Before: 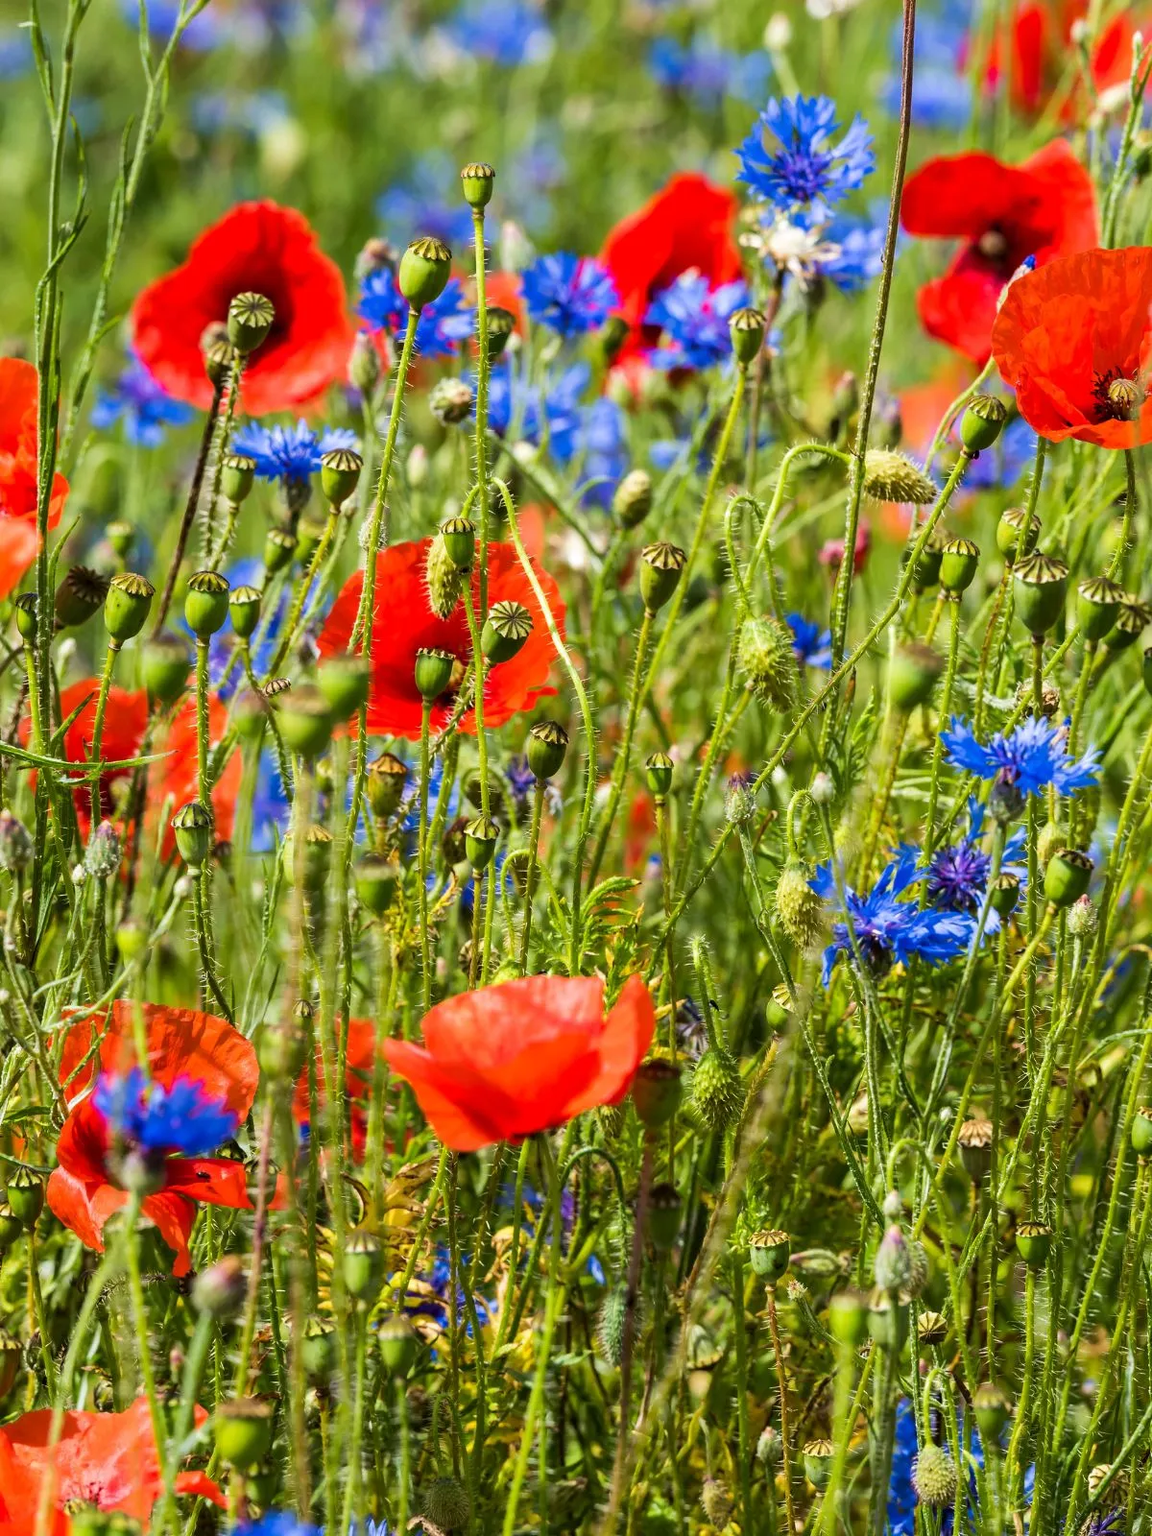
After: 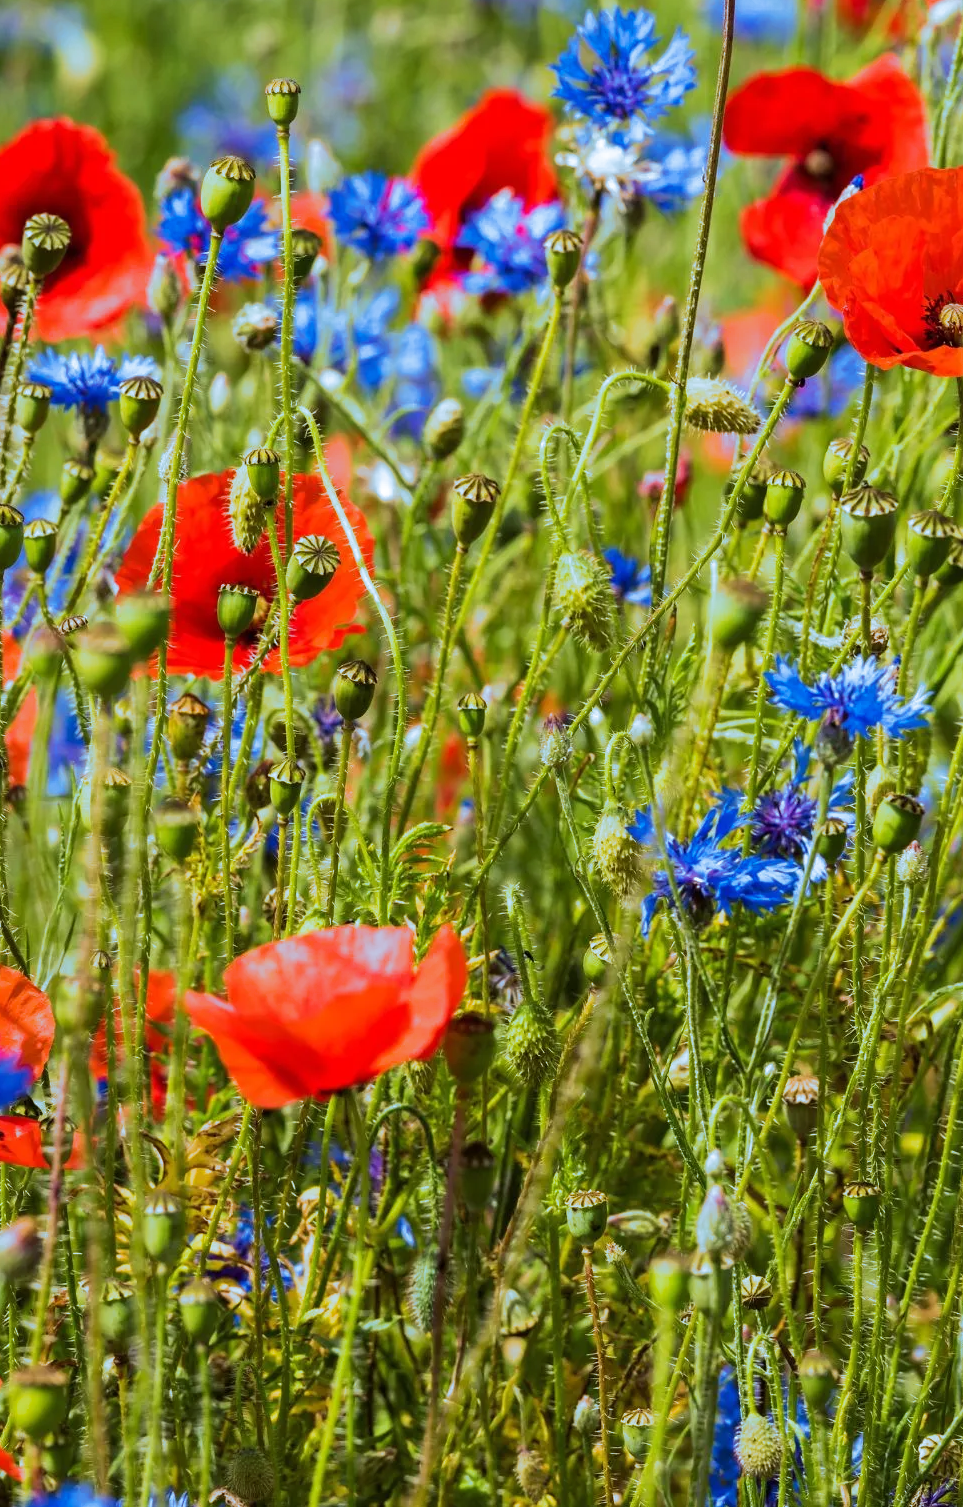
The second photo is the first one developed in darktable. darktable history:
crop and rotate: left 17.959%, top 5.771%, right 1.742%
exposure: compensate exposure bias true, compensate highlight preservation false
split-toning: shadows › hue 351.18°, shadows › saturation 0.86, highlights › hue 218.82°, highlights › saturation 0.73, balance -19.167
